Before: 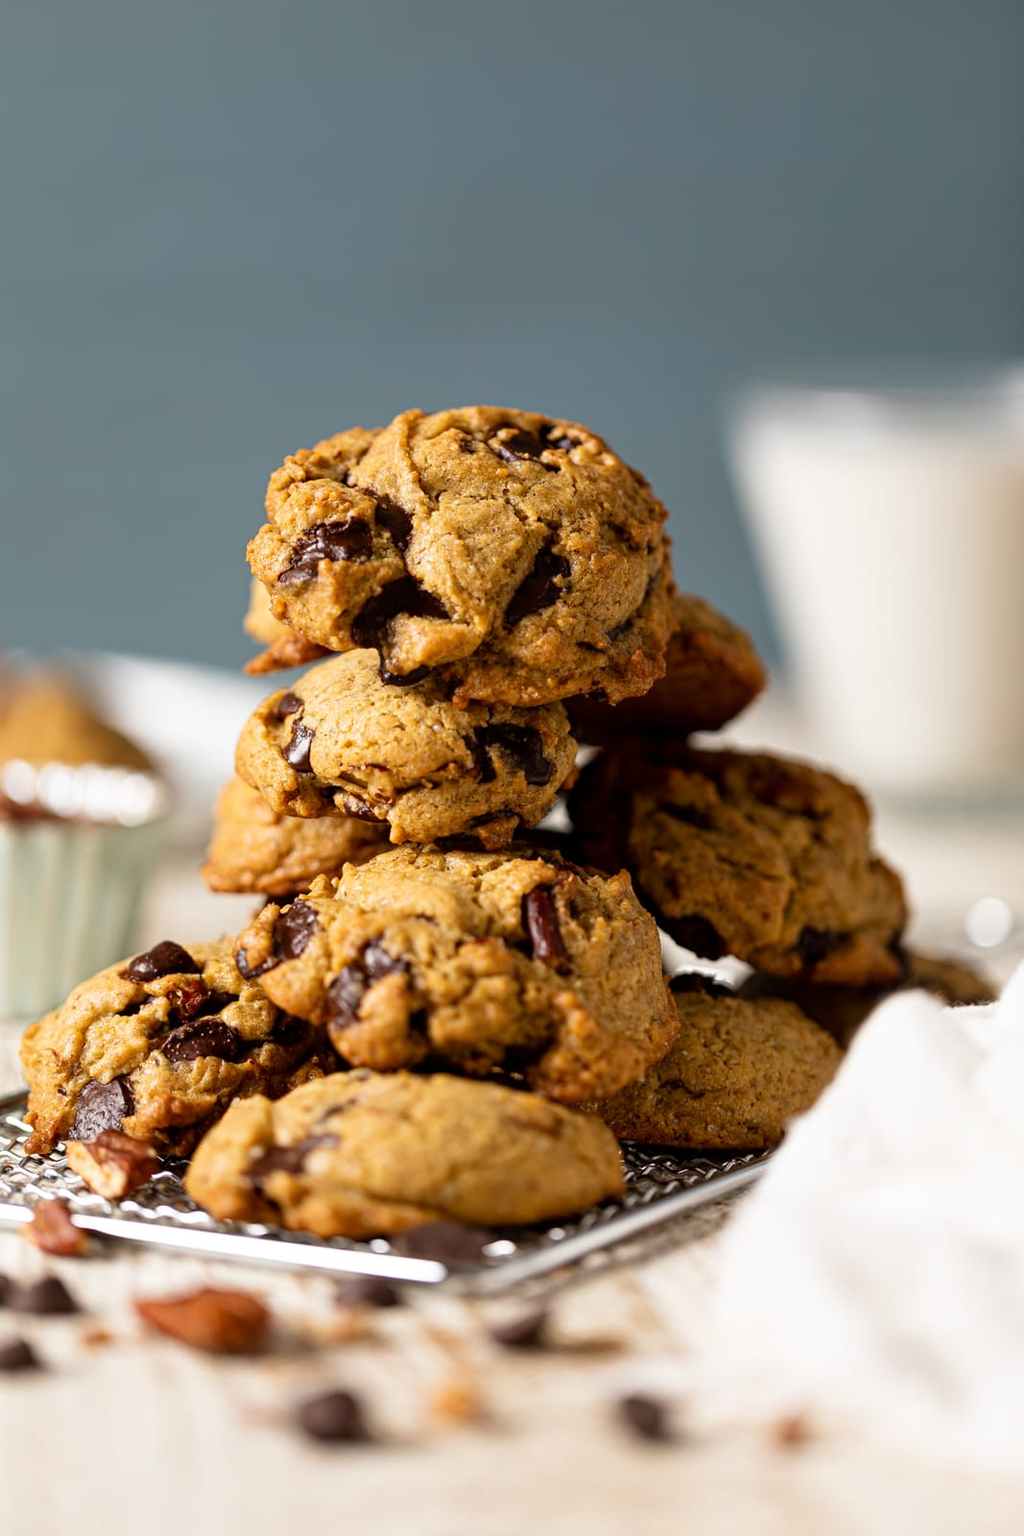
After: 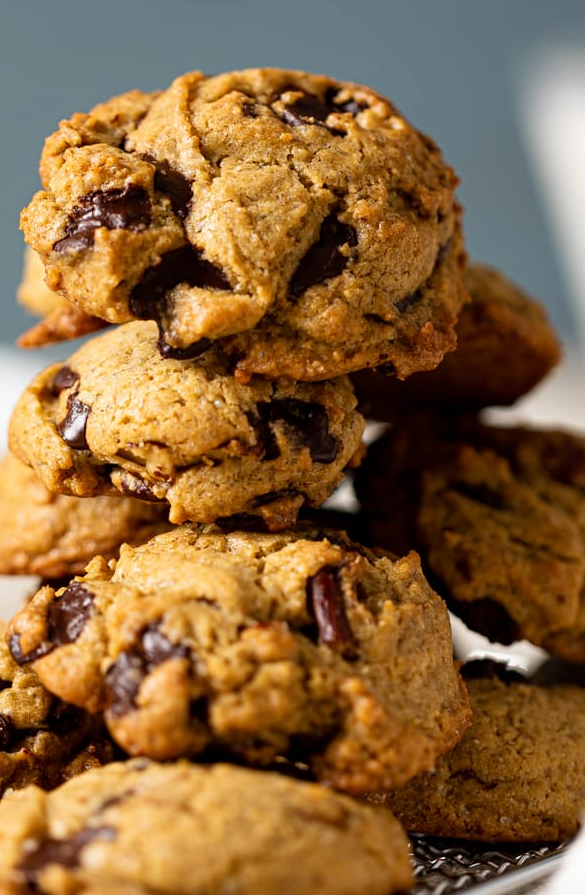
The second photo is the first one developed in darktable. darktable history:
levels: levels [0, 0.498, 0.996]
crop and rotate: left 22.265%, top 22.24%, right 22.858%, bottom 21.811%
